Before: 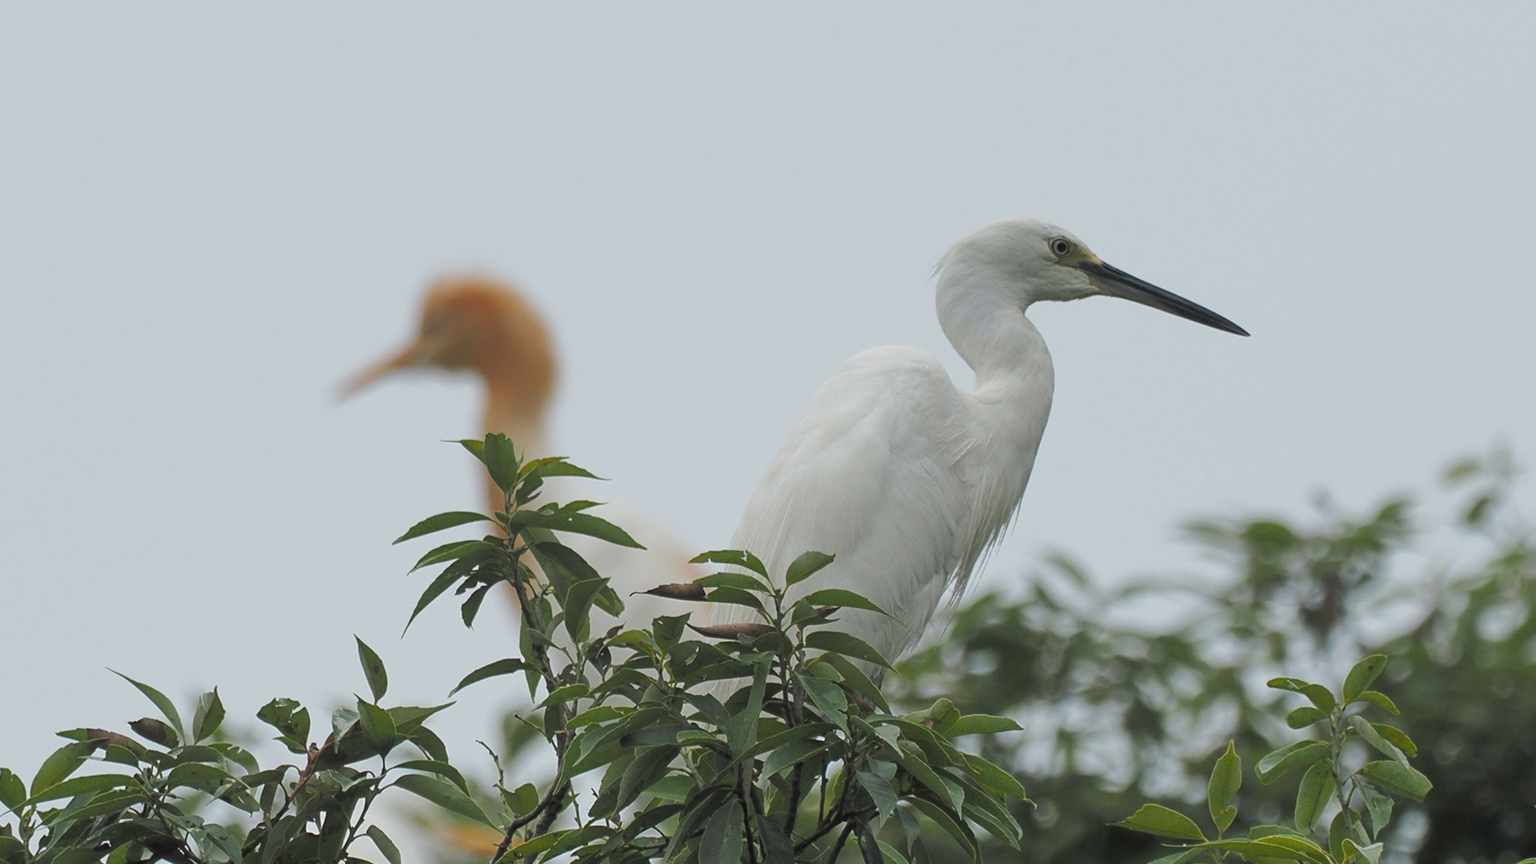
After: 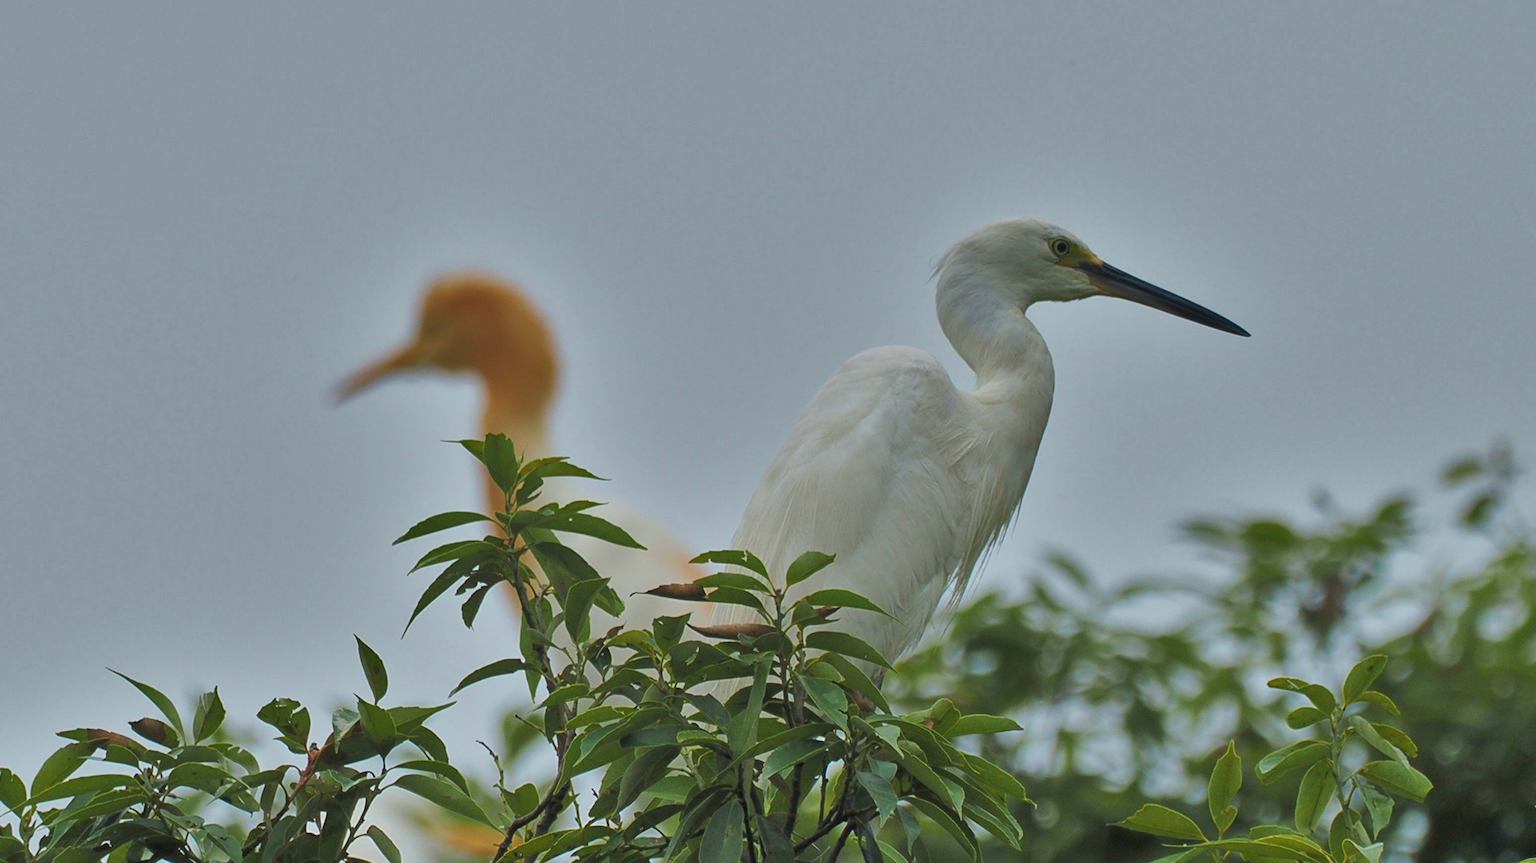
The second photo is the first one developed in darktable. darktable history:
shadows and highlights: white point adjustment -3.47, highlights -63.77, highlights color adjustment 0.326%, soften with gaussian
velvia: strength 67.75%, mid-tones bias 0.976
